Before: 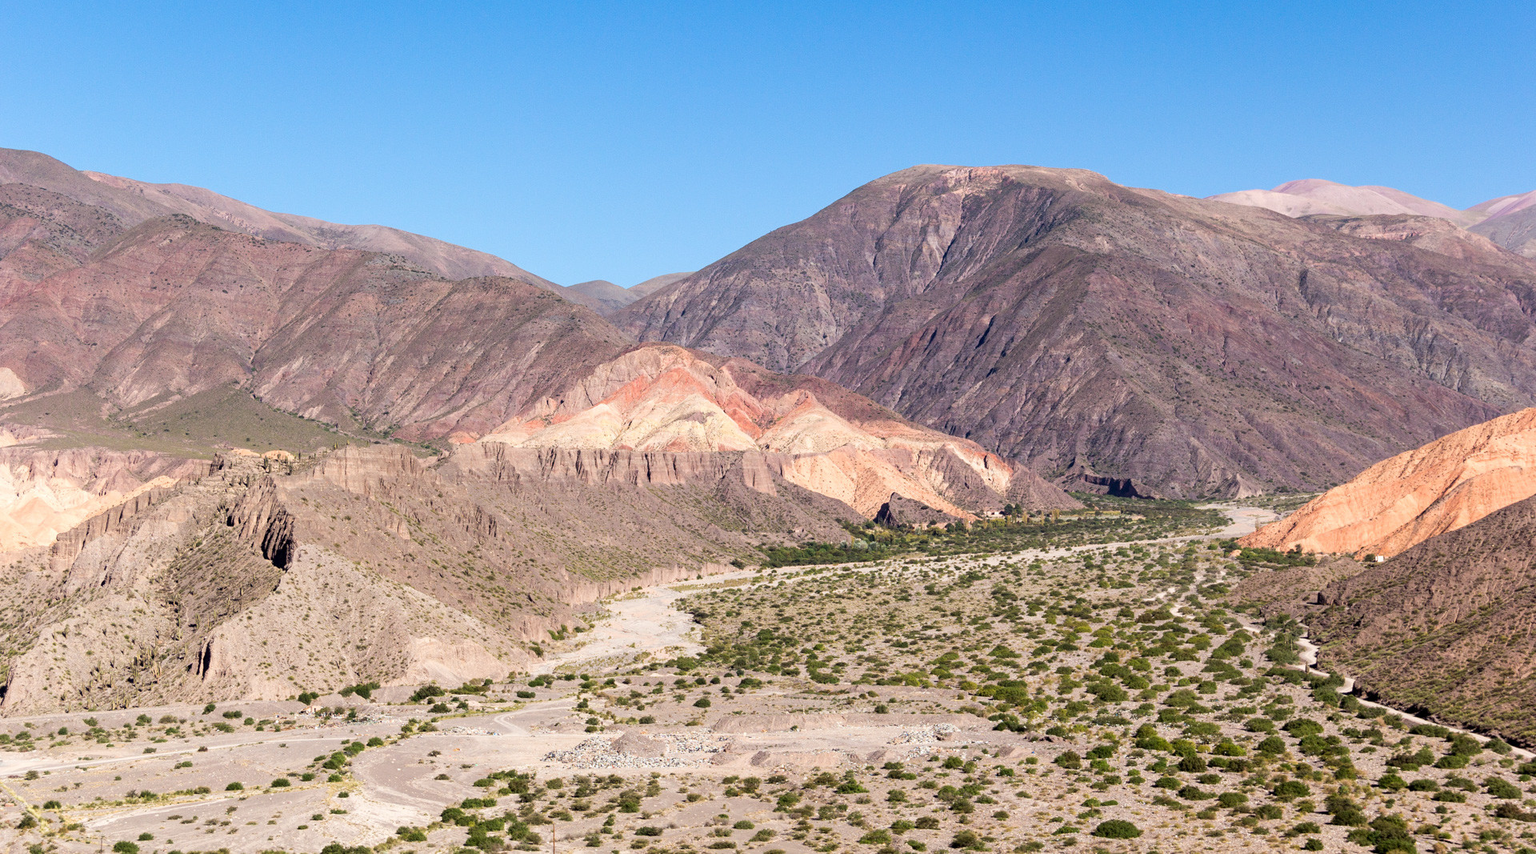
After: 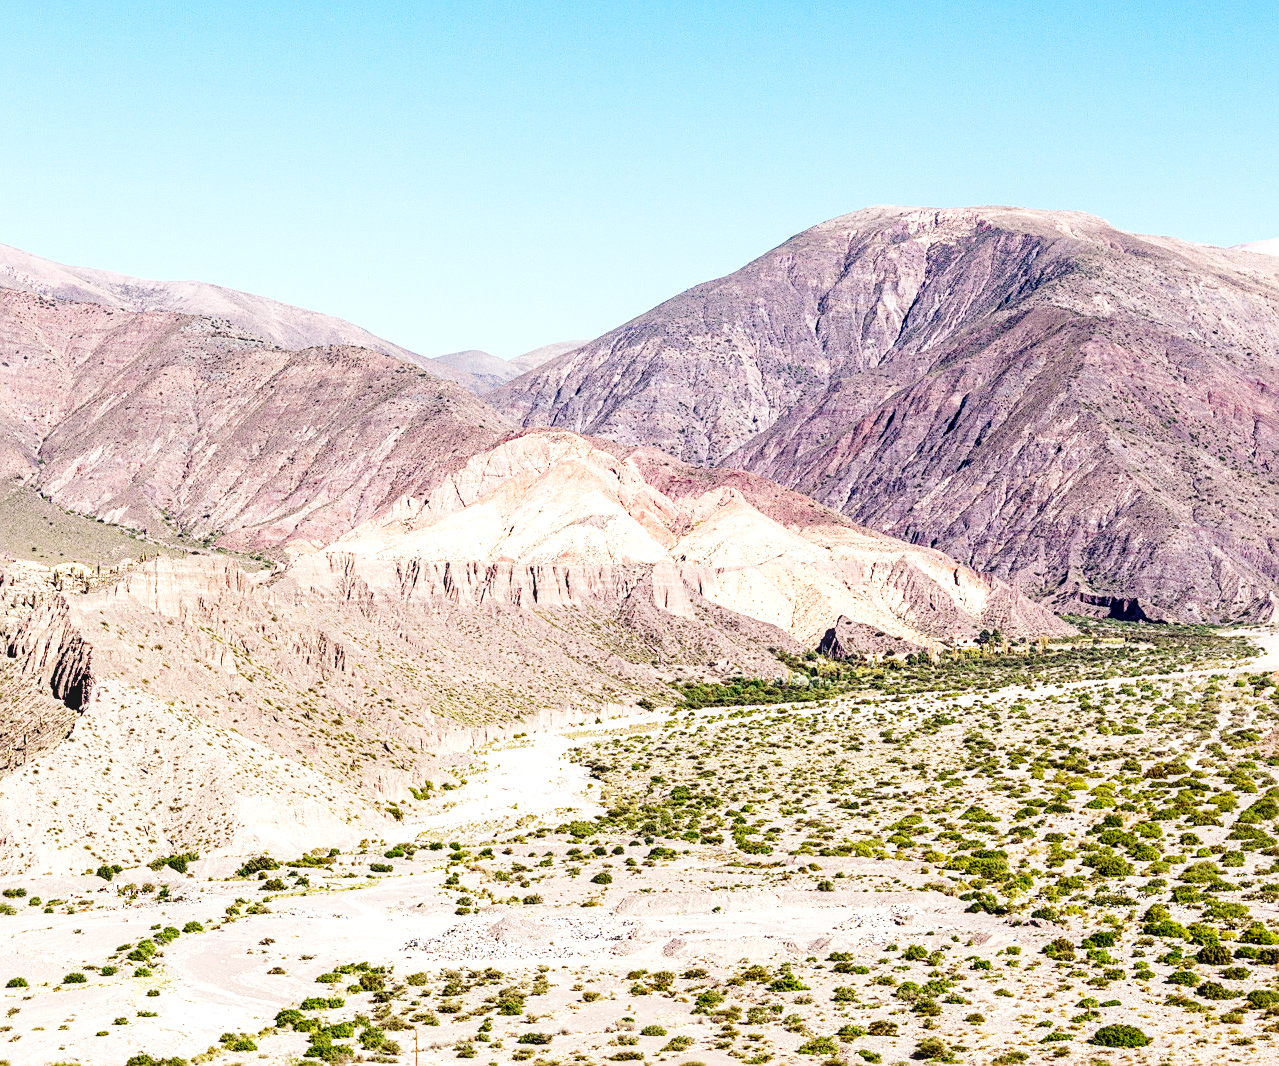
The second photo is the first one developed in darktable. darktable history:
crop and rotate: left 14.385%, right 18.948%
sharpen: on, module defaults
base curve: curves: ch0 [(0, 0) (0, 0) (0.002, 0.001) (0.008, 0.003) (0.019, 0.011) (0.037, 0.037) (0.064, 0.11) (0.102, 0.232) (0.152, 0.379) (0.216, 0.524) (0.296, 0.665) (0.394, 0.789) (0.512, 0.881) (0.651, 0.945) (0.813, 0.986) (1, 1)], preserve colors none
local contrast: highlights 35%, detail 135%
